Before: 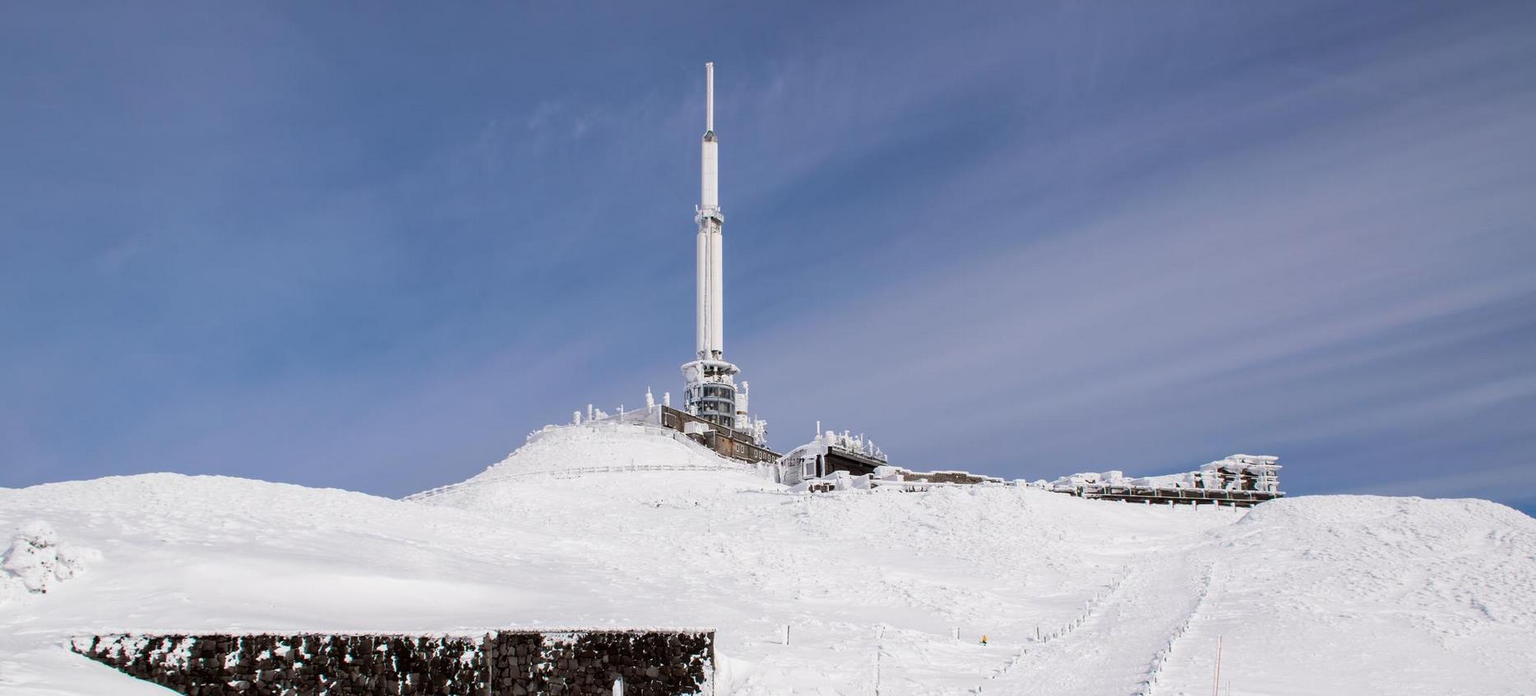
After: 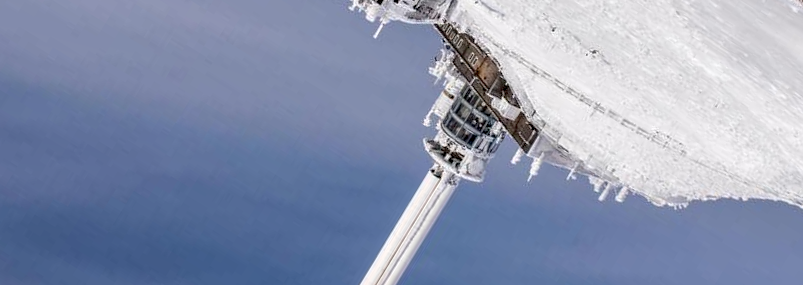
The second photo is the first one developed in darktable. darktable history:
base curve: curves: ch0 [(0, 0) (0.303, 0.277) (1, 1)]
color balance rgb: global offset › luminance -1.418%, perceptual saturation grading › global saturation 0.448%
local contrast: detail 142%
crop and rotate: angle 148.43°, left 9.184%, top 15.559%, right 4.513%, bottom 16.909%
